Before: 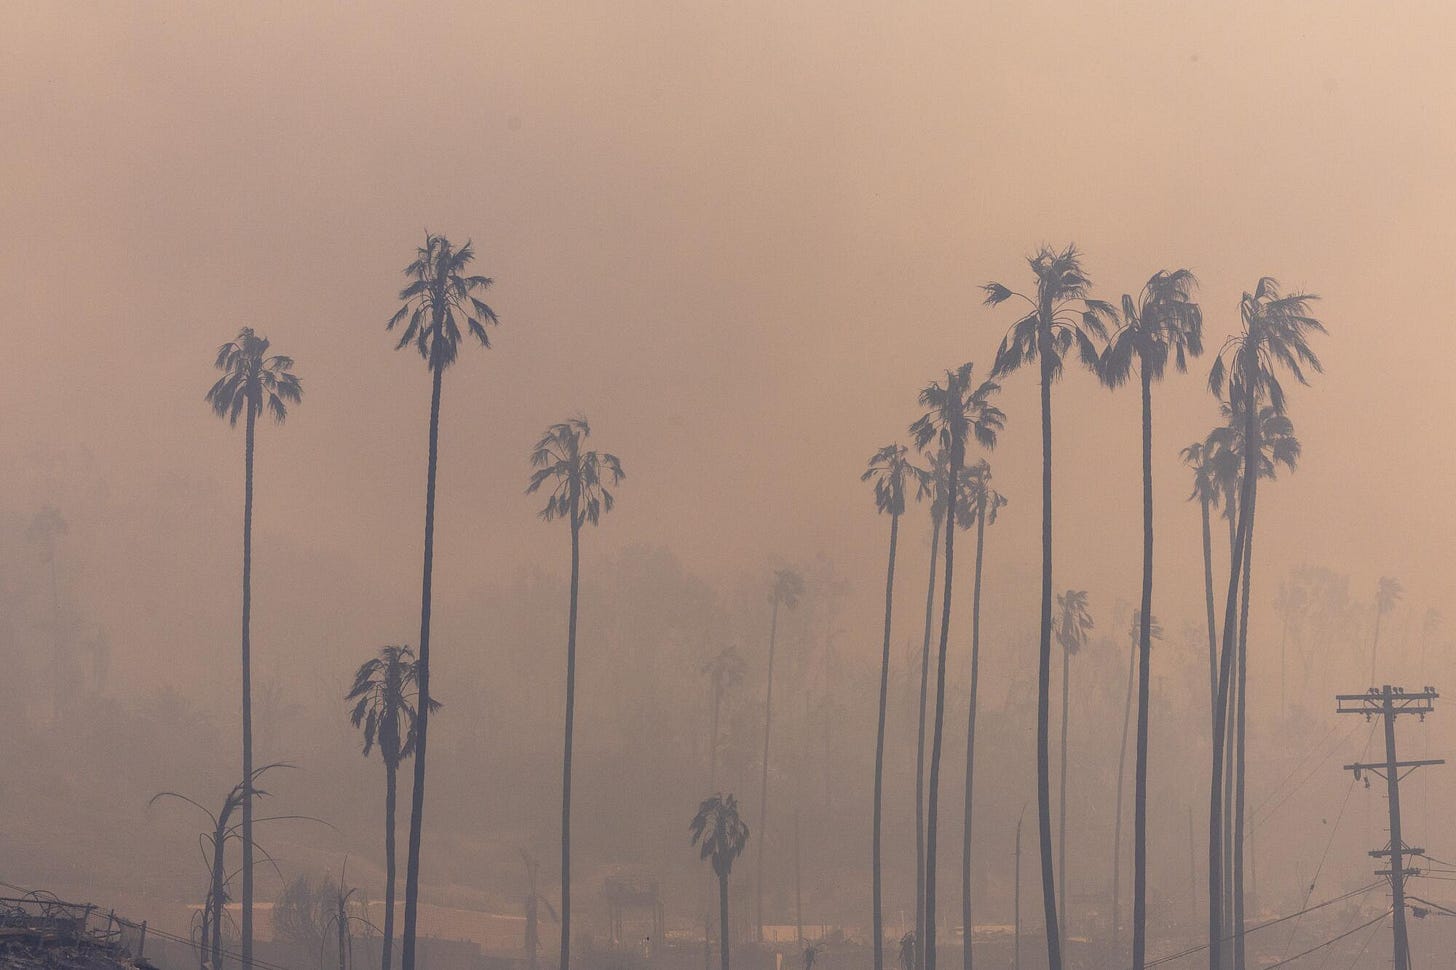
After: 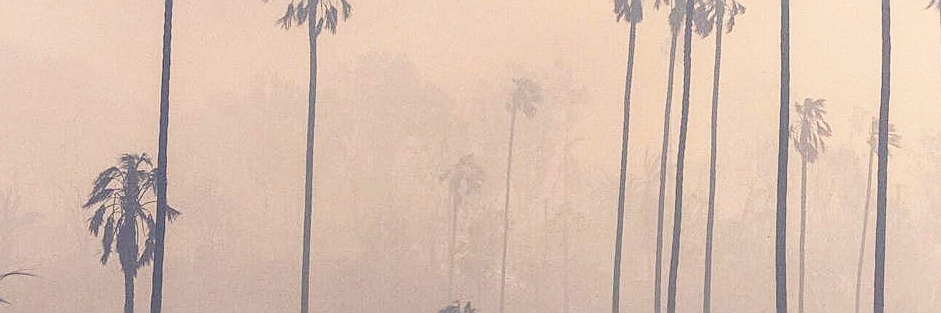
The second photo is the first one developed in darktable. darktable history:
local contrast: detail 130%
sharpen: on, module defaults
crop: left 18.028%, top 50.745%, right 17.318%, bottom 16.937%
base curve: curves: ch0 [(0, 0) (0.012, 0.01) (0.073, 0.168) (0.31, 0.711) (0.645, 0.957) (1, 1)], preserve colors none
